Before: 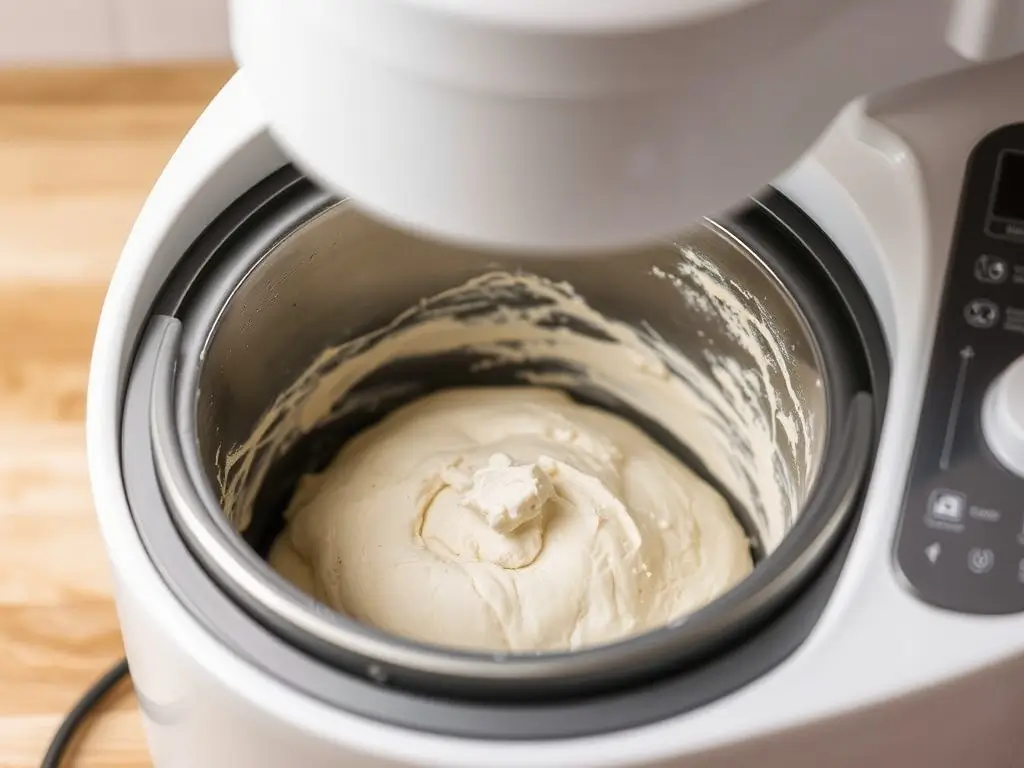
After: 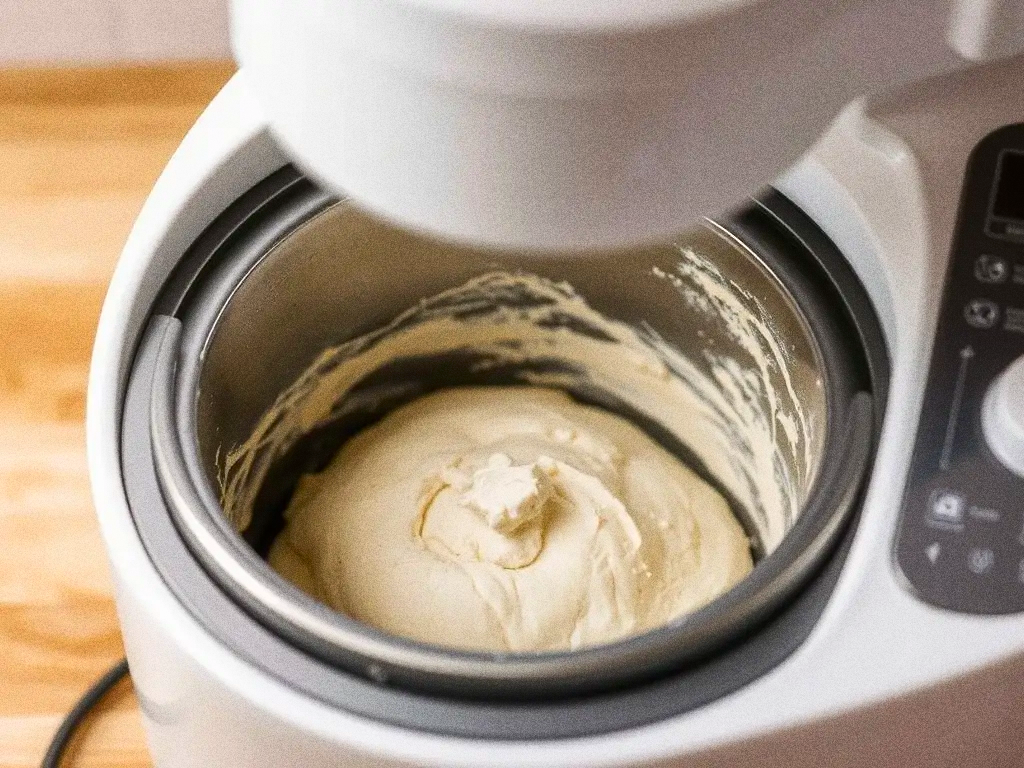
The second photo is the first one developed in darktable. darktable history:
contrast brightness saturation: brightness -0.02, saturation 0.35
grain: coarseness 0.09 ISO, strength 40%
rotate and perspective: automatic cropping original format, crop left 0, crop top 0
